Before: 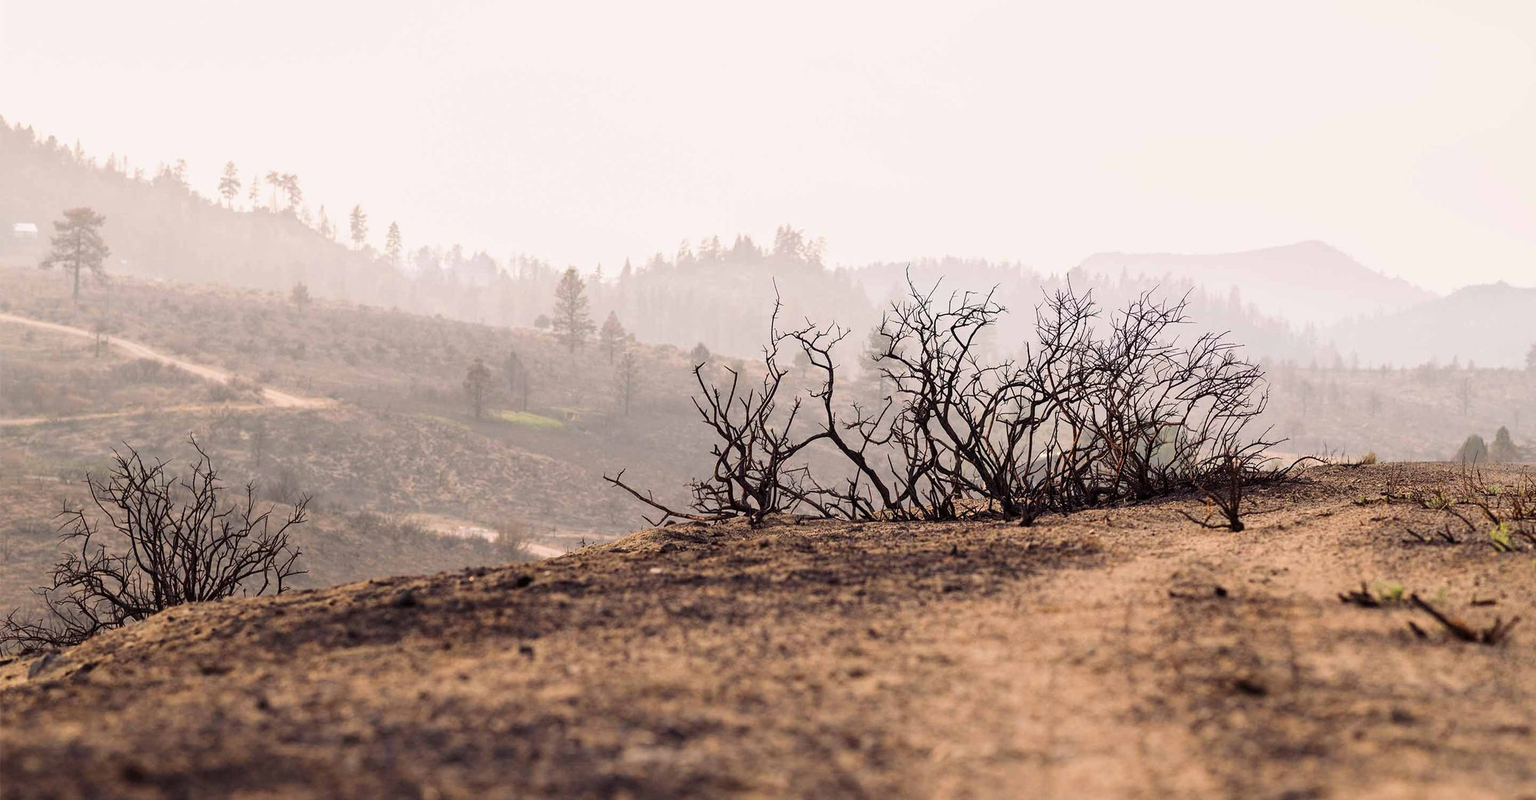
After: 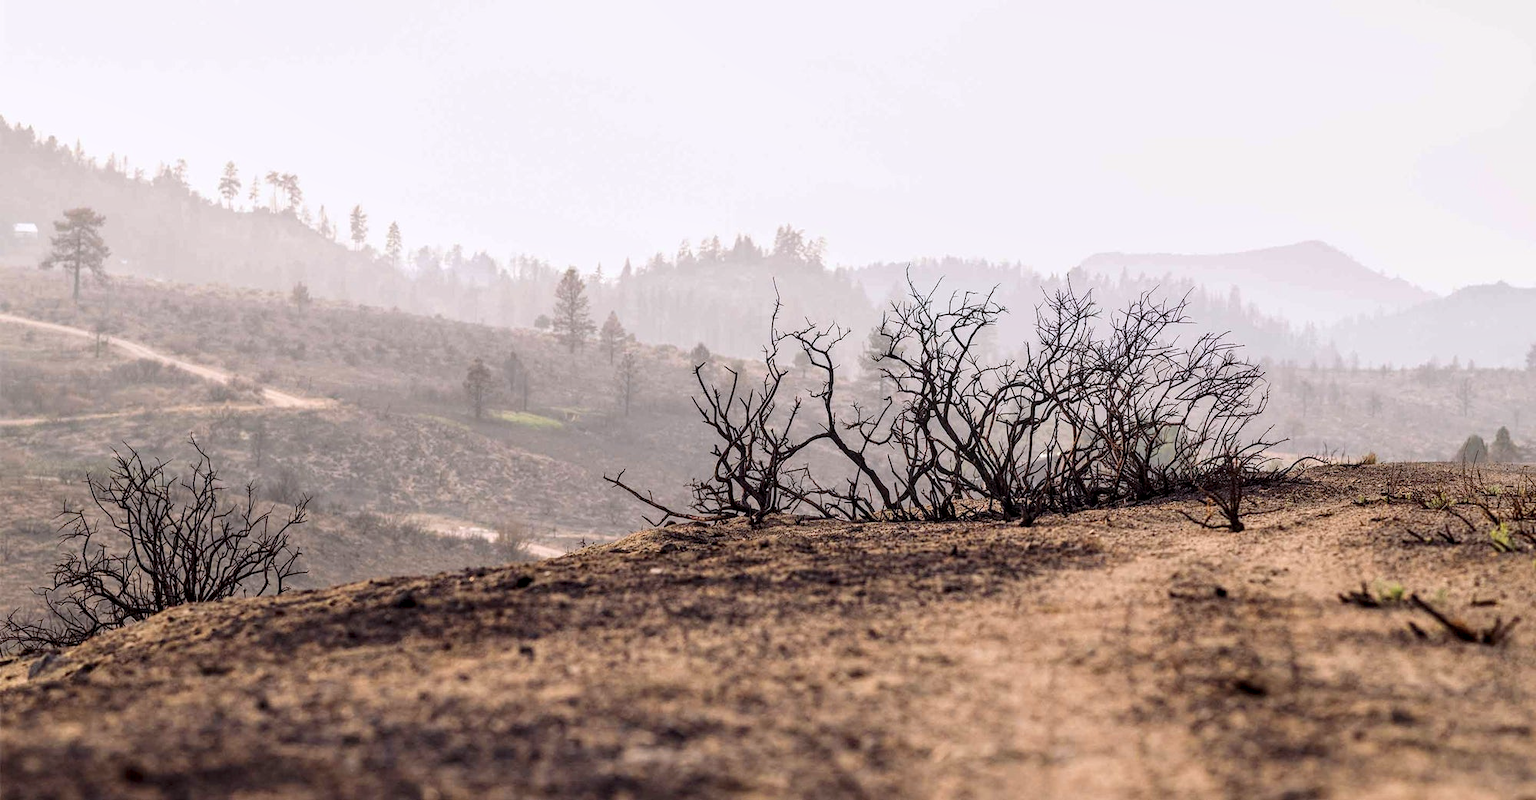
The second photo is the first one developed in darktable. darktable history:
local contrast: detail 130%
white balance: red 0.976, blue 1.04
